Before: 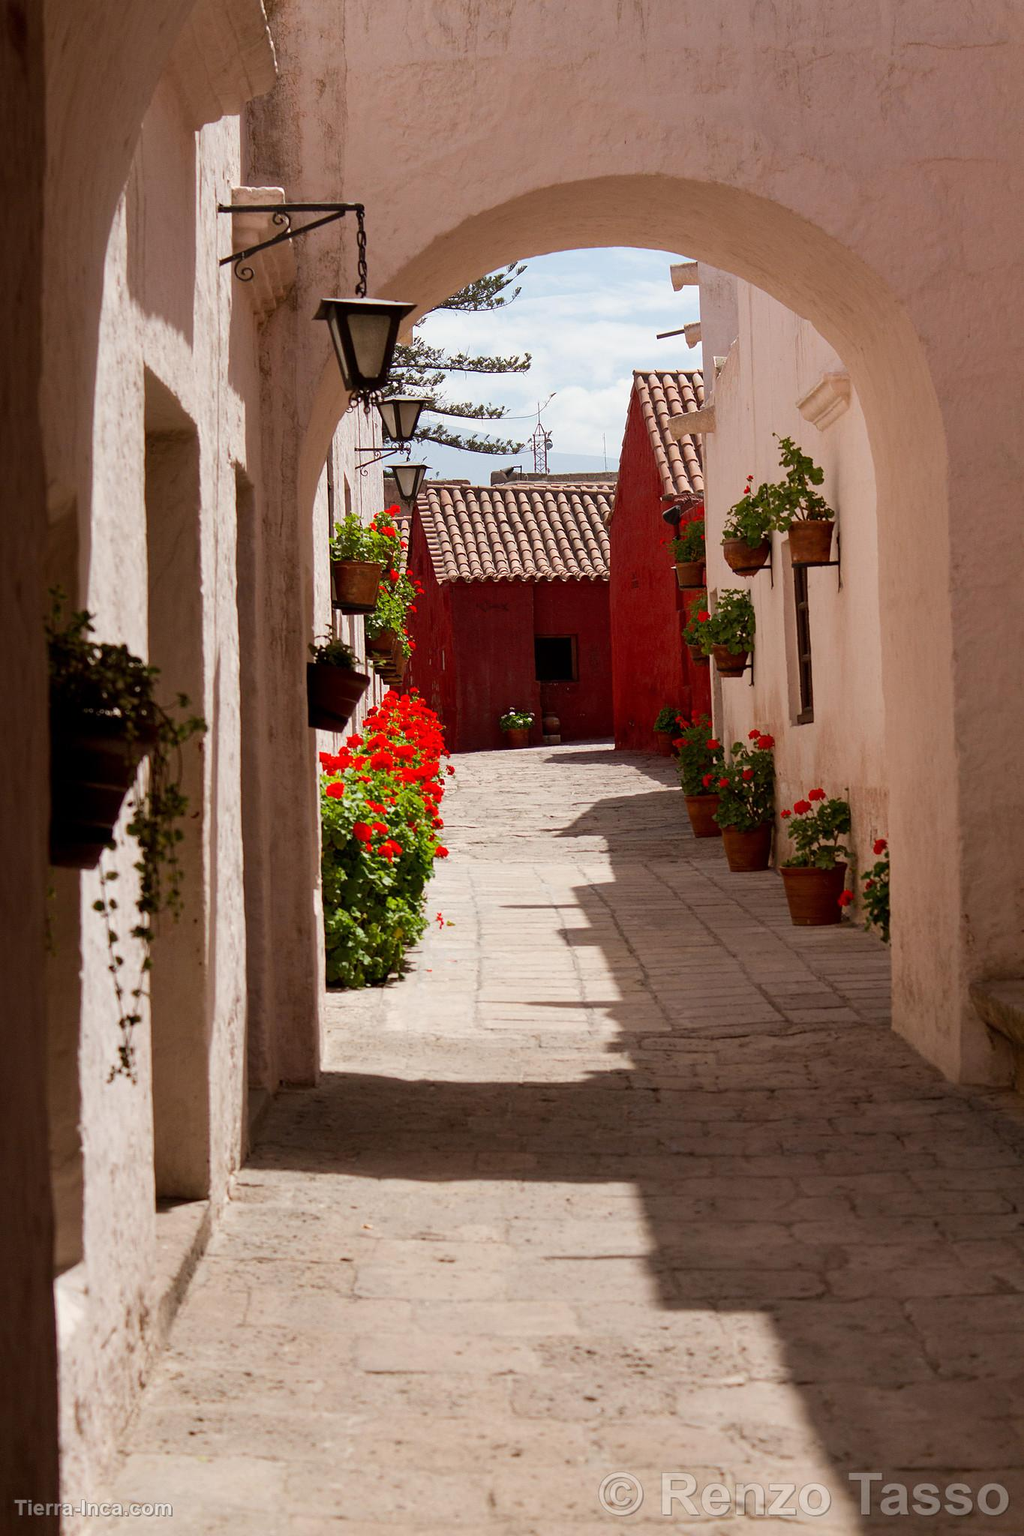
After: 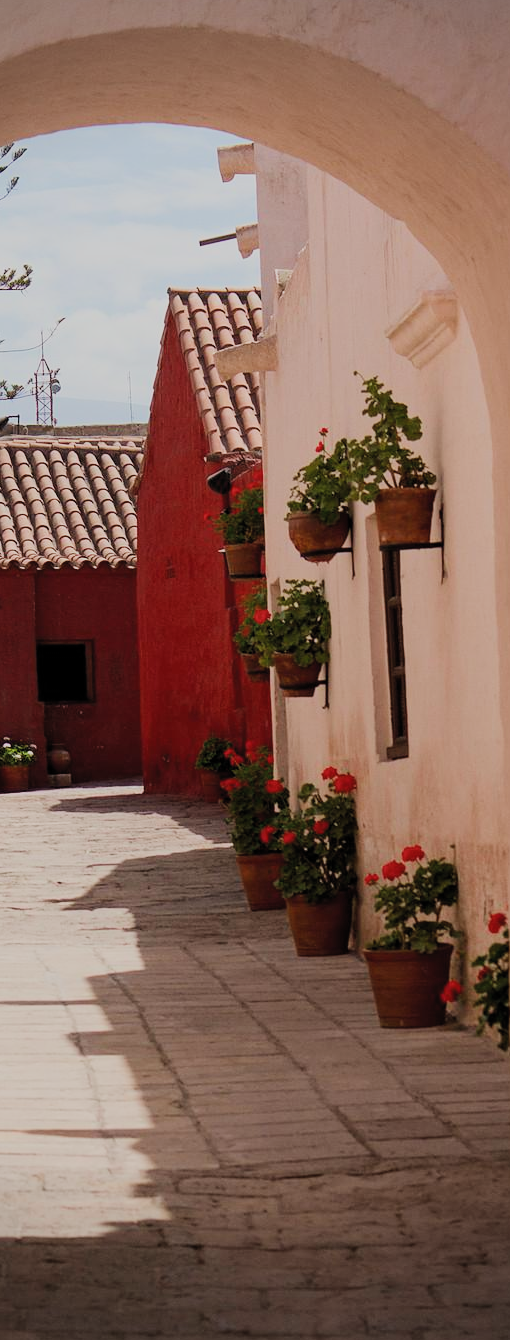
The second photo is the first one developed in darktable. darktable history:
crop and rotate: left 49.535%, top 10.099%, right 13.081%, bottom 24.428%
exposure: exposure 0.29 EV, compensate highlight preservation false
vignetting: unbound false
filmic rgb: black relative exposure -7.22 EV, white relative exposure 5.39 EV, threshold 2.94 EV, hardness 3.02, color science v5 (2021), contrast in shadows safe, contrast in highlights safe, enable highlight reconstruction true
